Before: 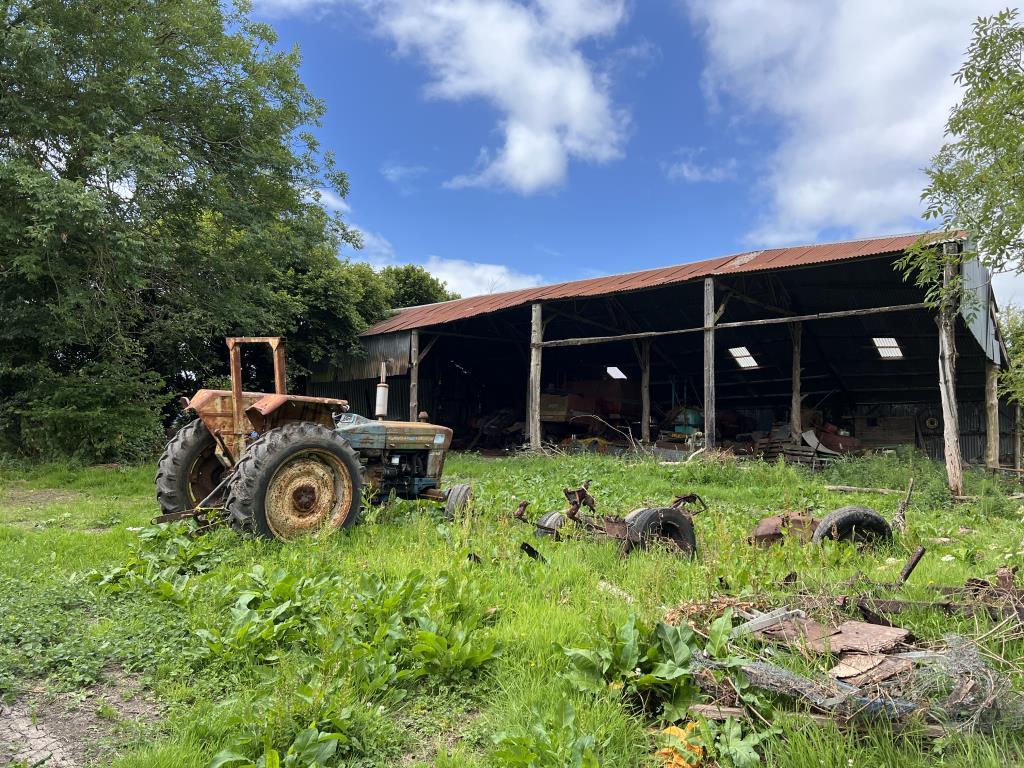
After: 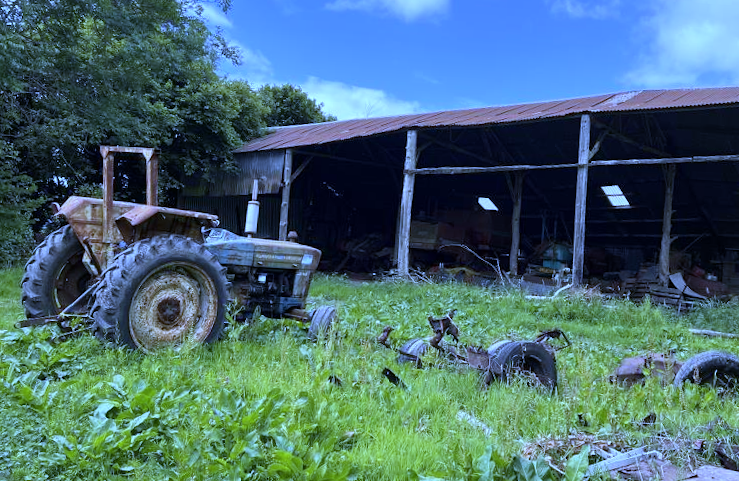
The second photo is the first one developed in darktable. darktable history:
white balance: red 0.766, blue 1.537
crop and rotate: angle -3.37°, left 9.79%, top 20.73%, right 12.42%, bottom 11.82%
color zones: curves: ch1 [(0, 0.469) (0.01, 0.469) (0.12, 0.446) (0.248, 0.469) (0.5, 0.5) (0.748, 0.5) (0.99, 0.469) (1, 0.469)]
